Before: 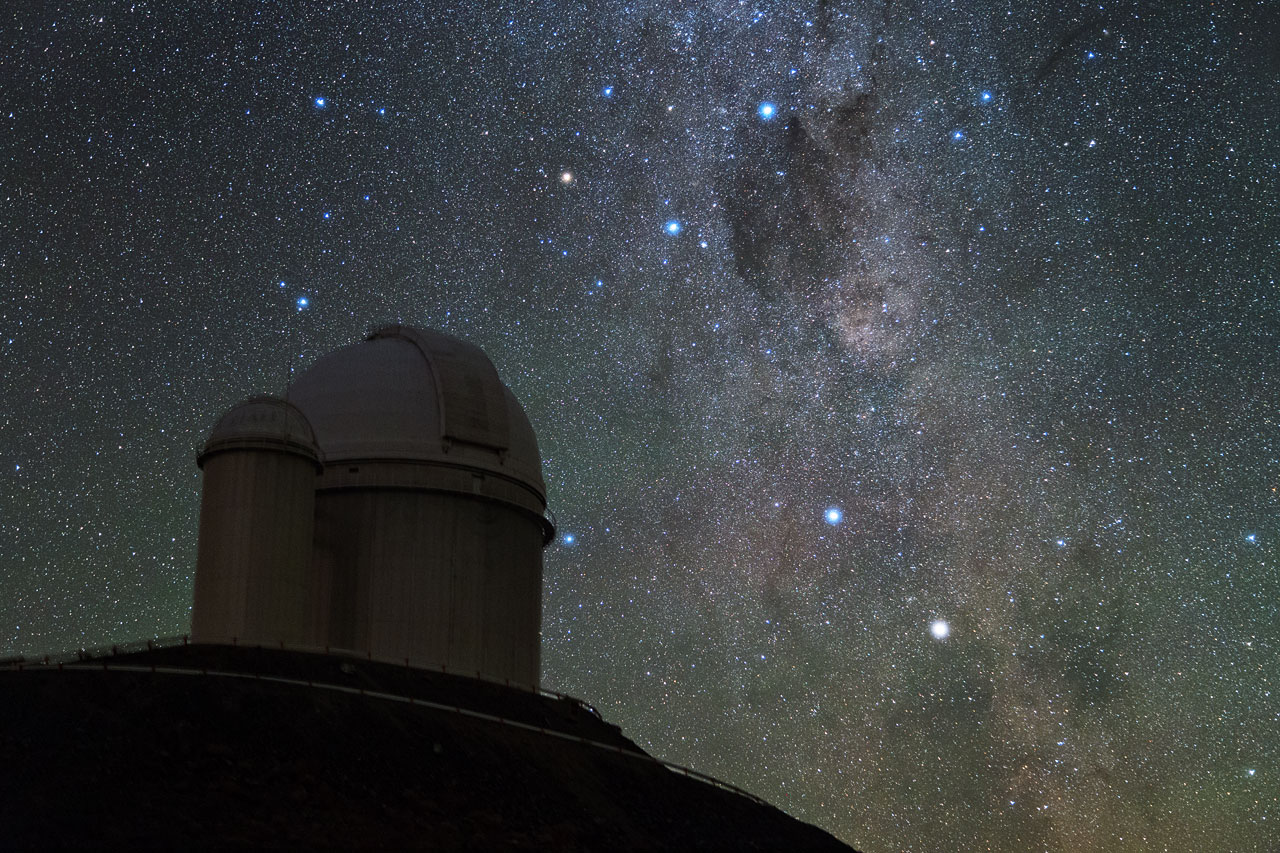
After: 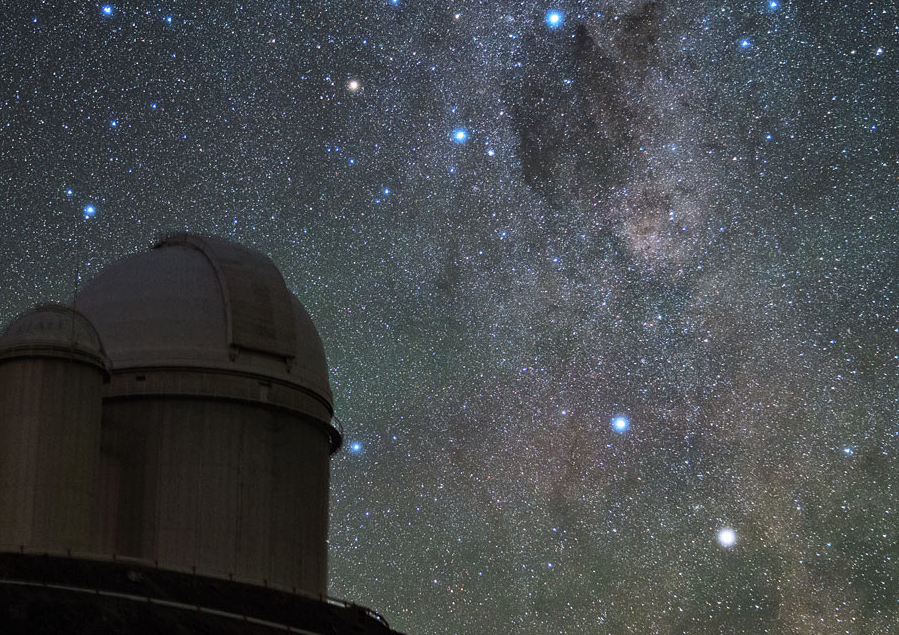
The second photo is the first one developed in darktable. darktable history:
shadows and highlights: shadows 29.18, highlights -29.06, low approximation 0.01, soften with gaussian
crop and rotate: left 16.7%, top 10.854%, right 13.033%, bottom 14.669%
